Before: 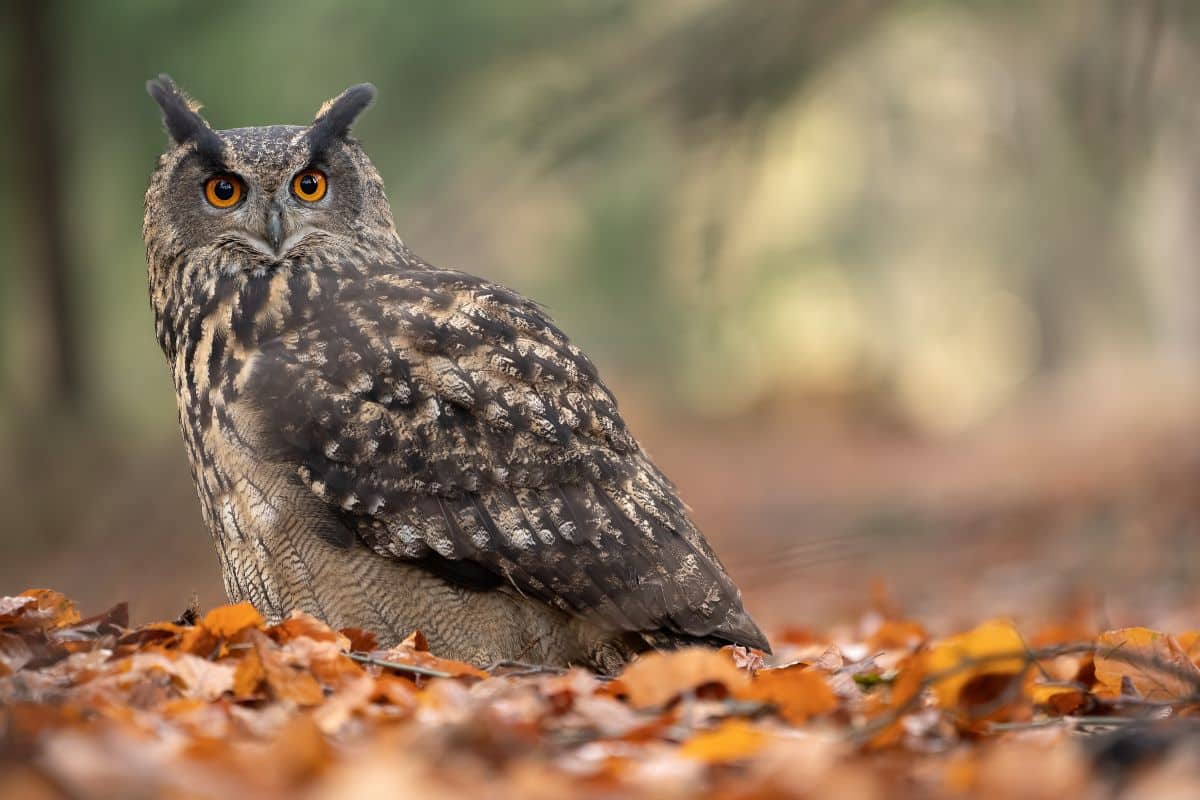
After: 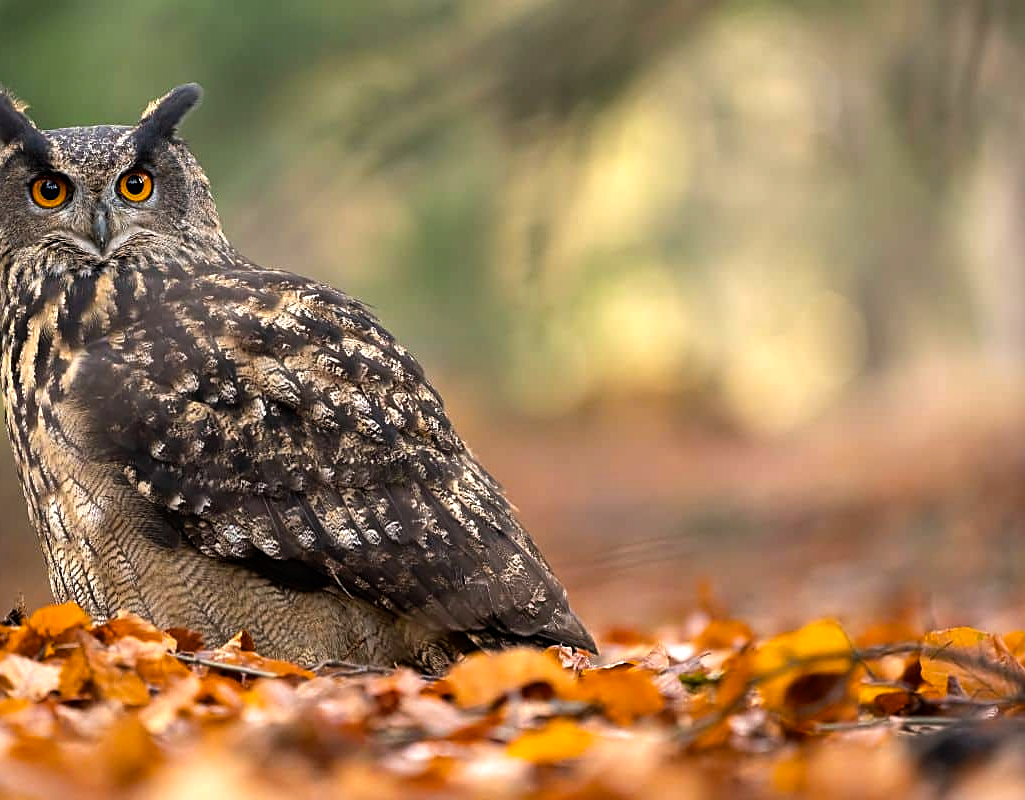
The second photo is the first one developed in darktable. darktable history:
sharpen: on, module defaults
crop and rotate: left 14.531%
exposure: compensate highlight preservation false
color balance rgb: highlights gain › chroma 0.226%, highlights gain › hue 331.82°, perceptual saturation grading › global saturation 19.996%, global vibrance 25.034%, contrast 19.508%
